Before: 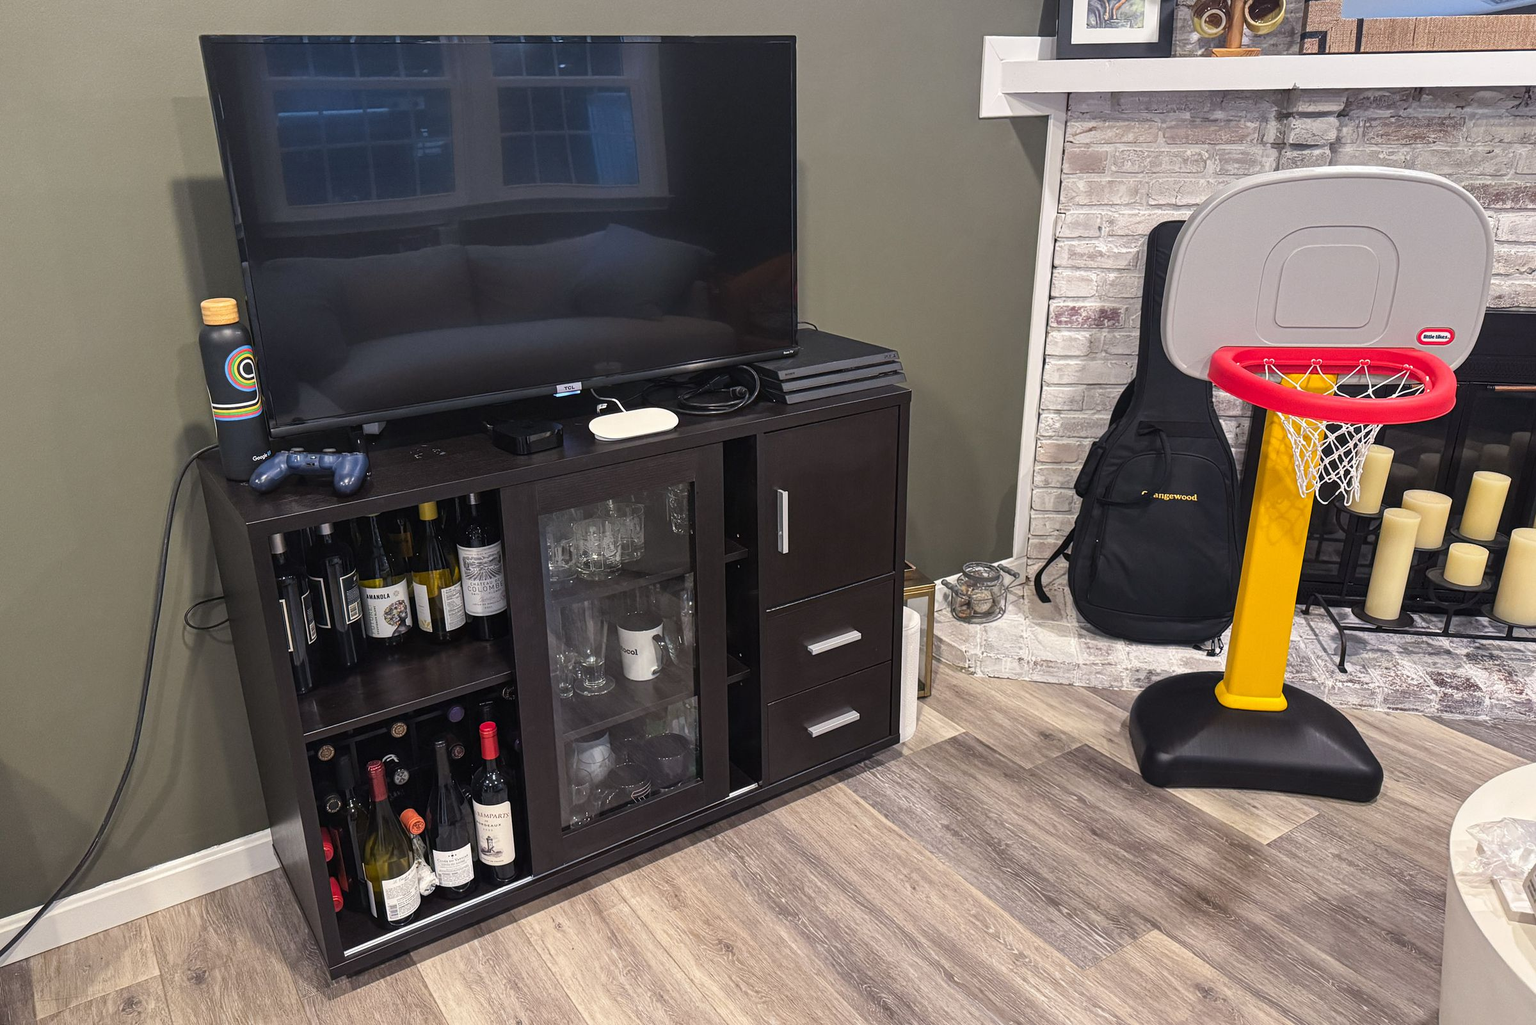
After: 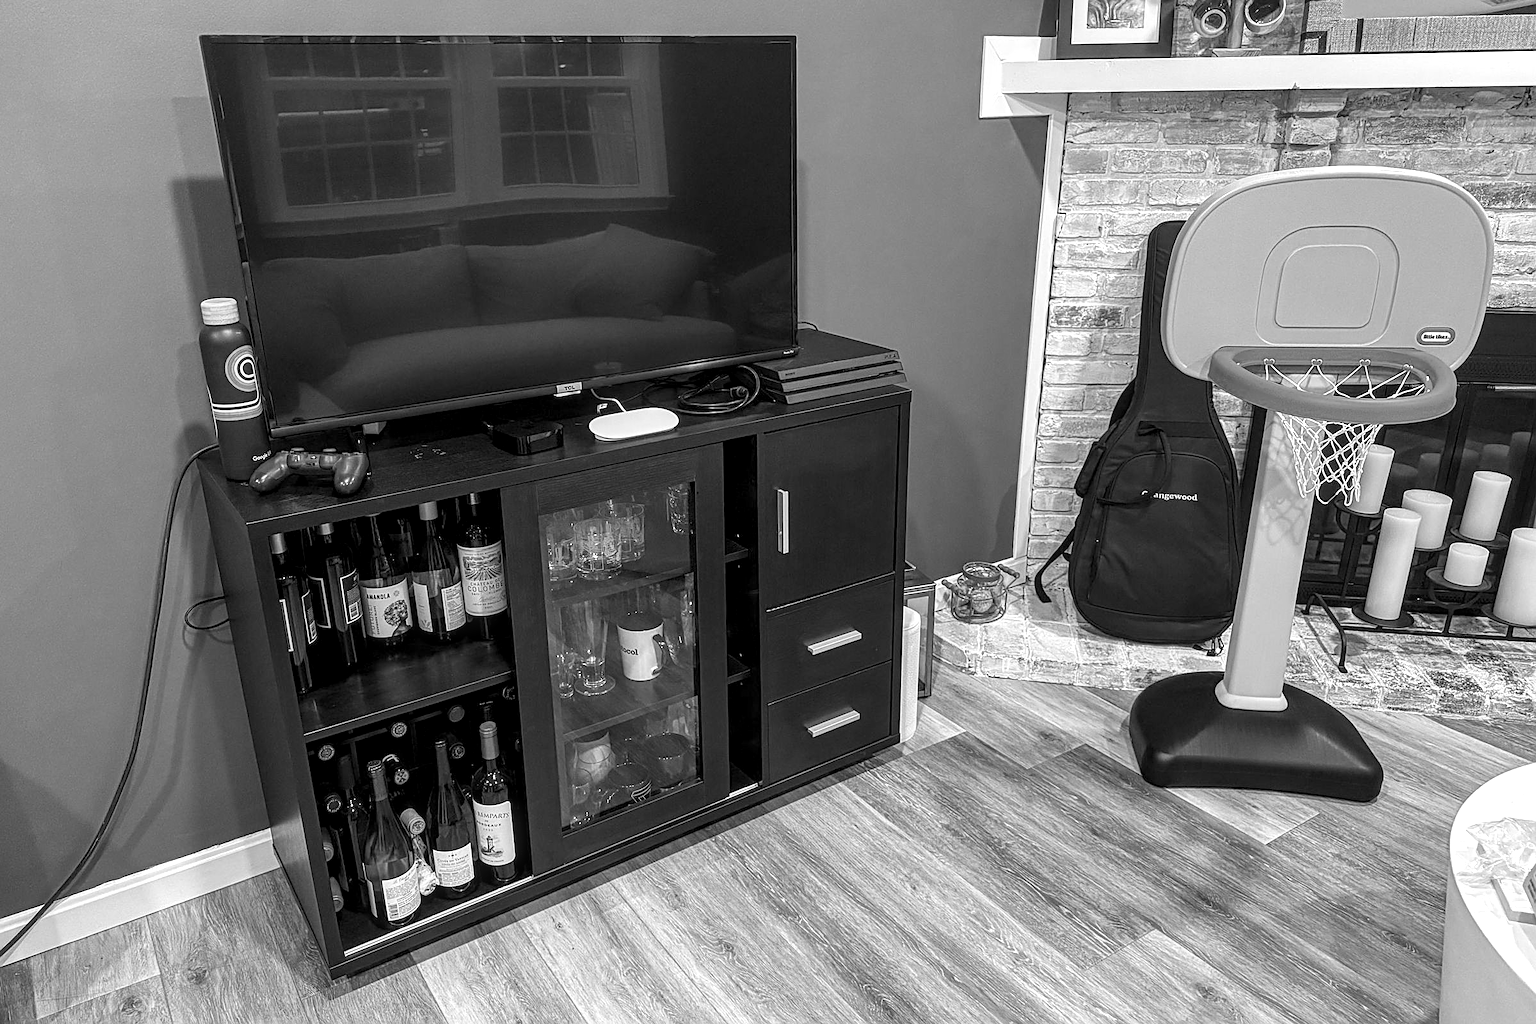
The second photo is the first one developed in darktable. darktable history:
monochrome: a 30.25, b 92.03
local contrast: on, module defaults
exposure: exposure 0.375 EV, compensate highlight preservation false
sharpen: on, module defaults
color balance rgb: shadows lift › chroma 1%, shadows lift › hue 240.84°, highlights gain › chroma 2%, highlights gain › hue 73.2°, global offset › luminance -0.5%, perceptual saturation grading › global saturation 20%, perceptual saturation grading › highlights -25%, perceptual saturation grading › shadows 50%, global vibrance 25.26%
